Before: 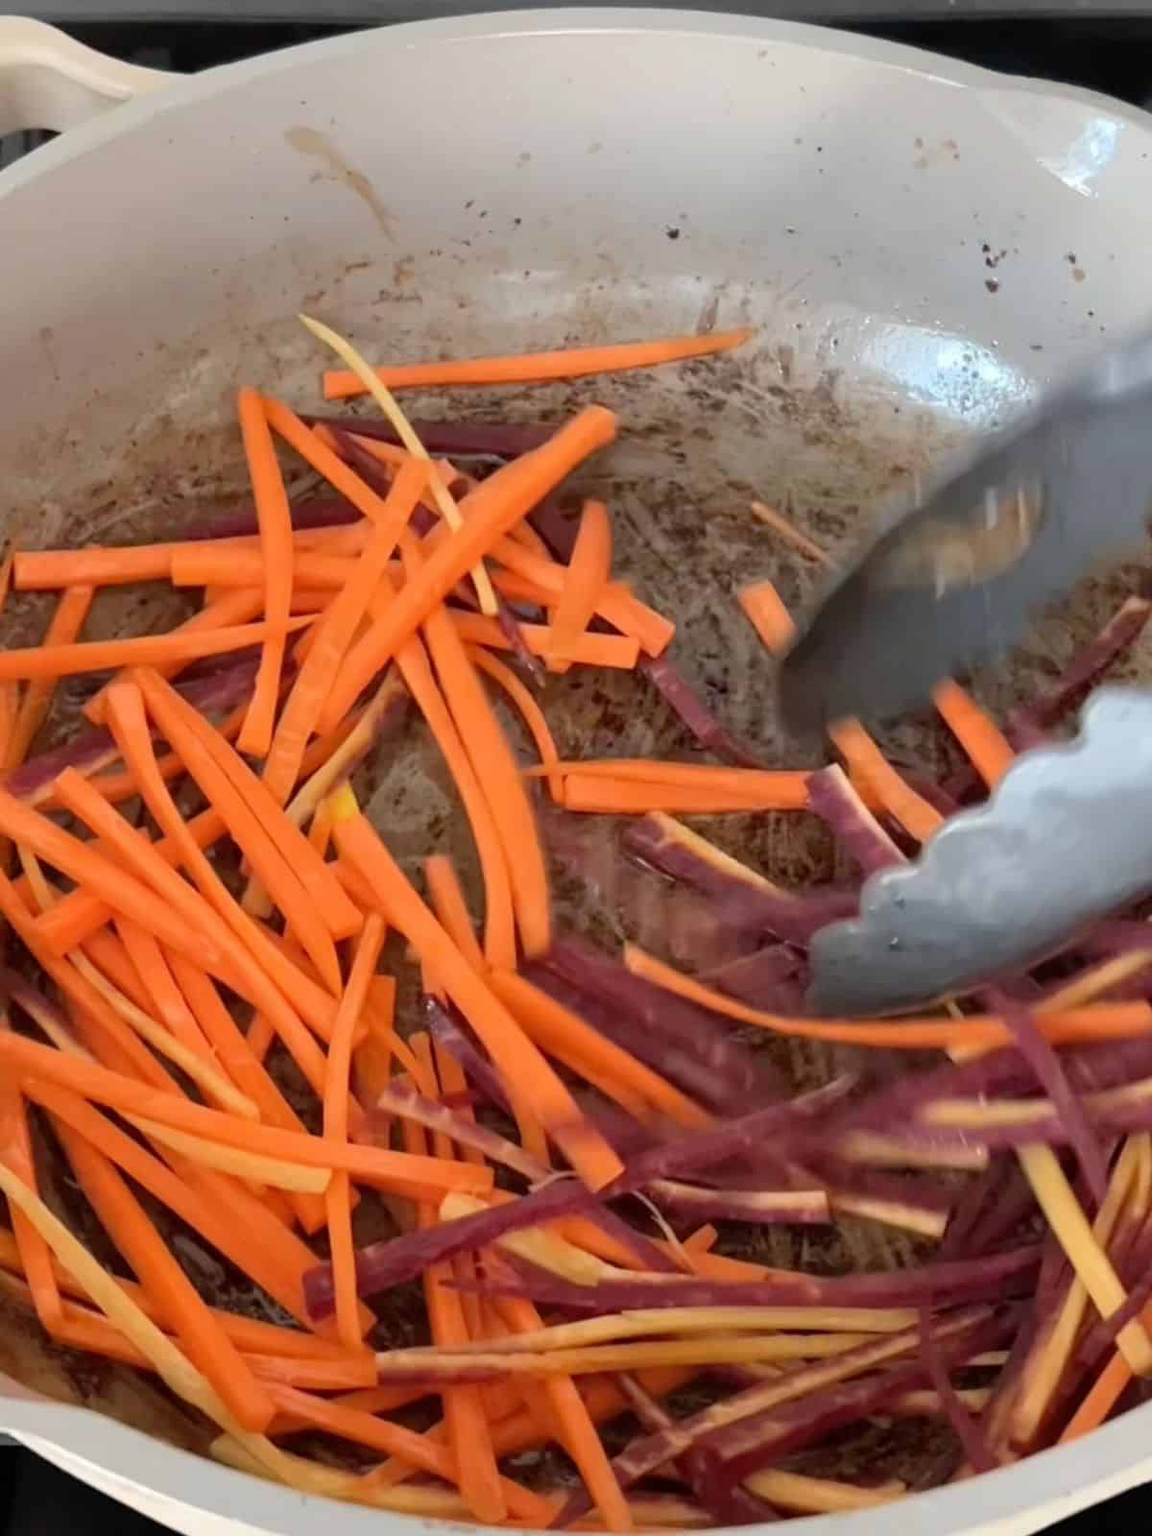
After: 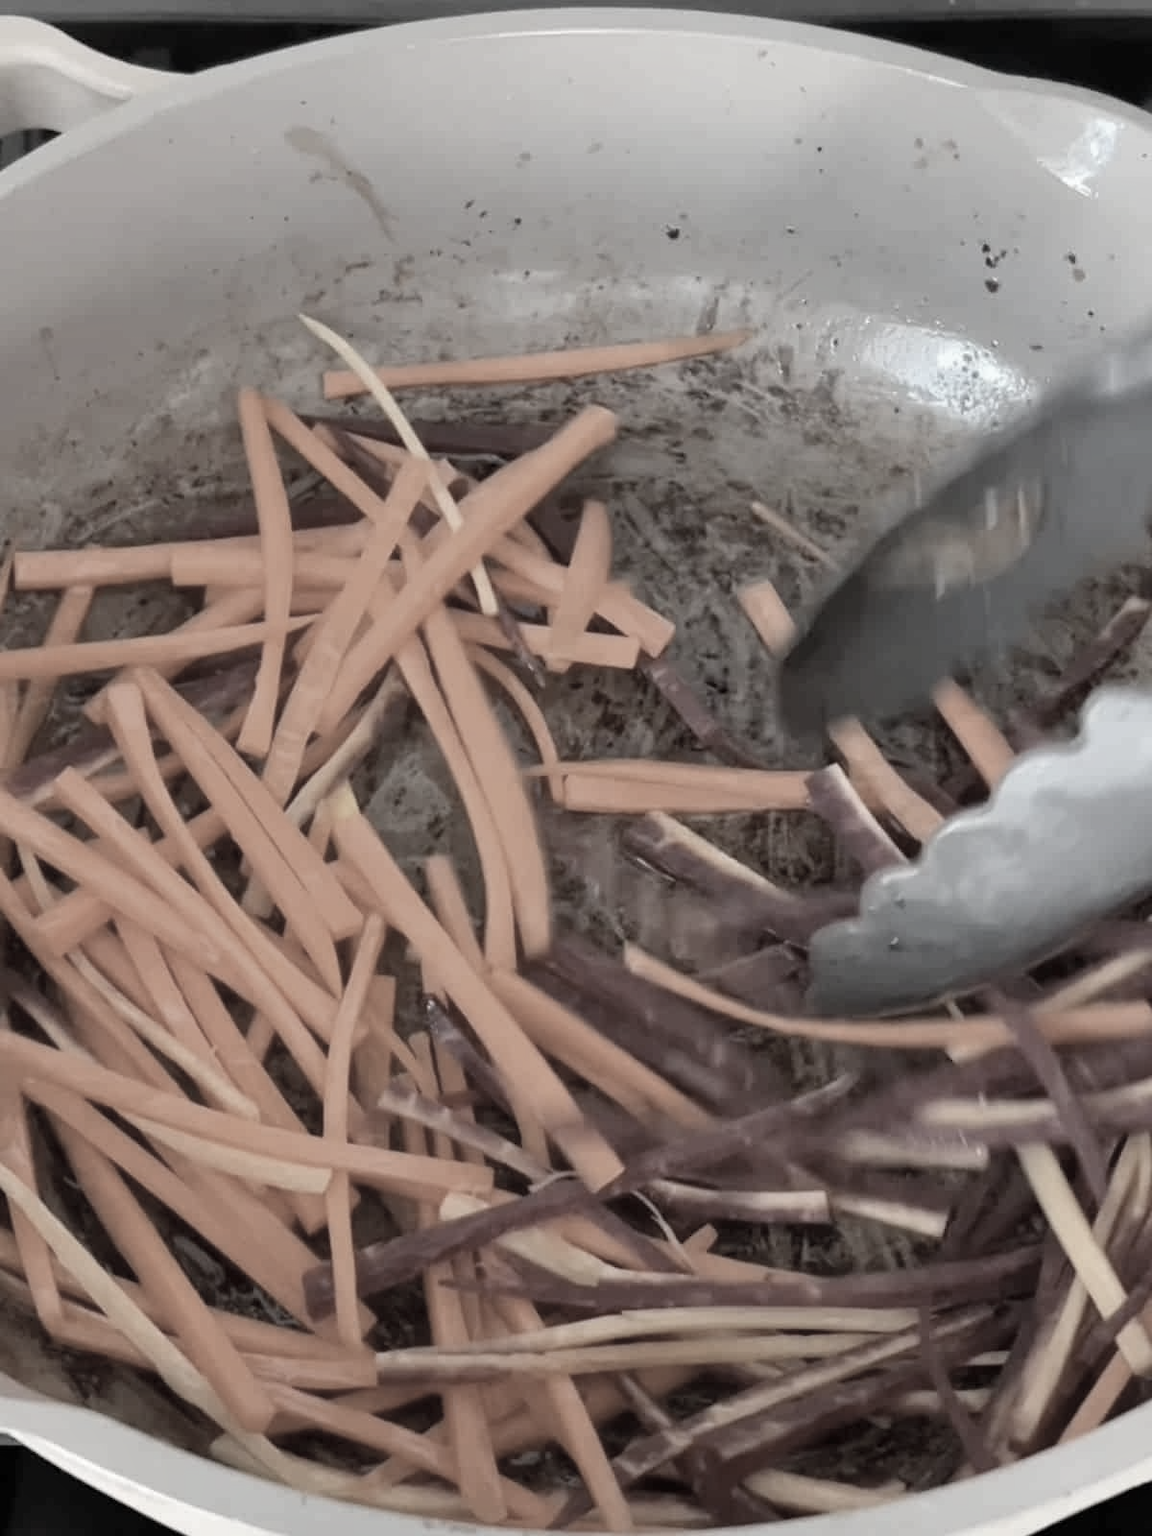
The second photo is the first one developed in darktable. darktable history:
color correction: highlights b* -0.055, saturation 0.236
shadows and highlights: soften with gaussian
